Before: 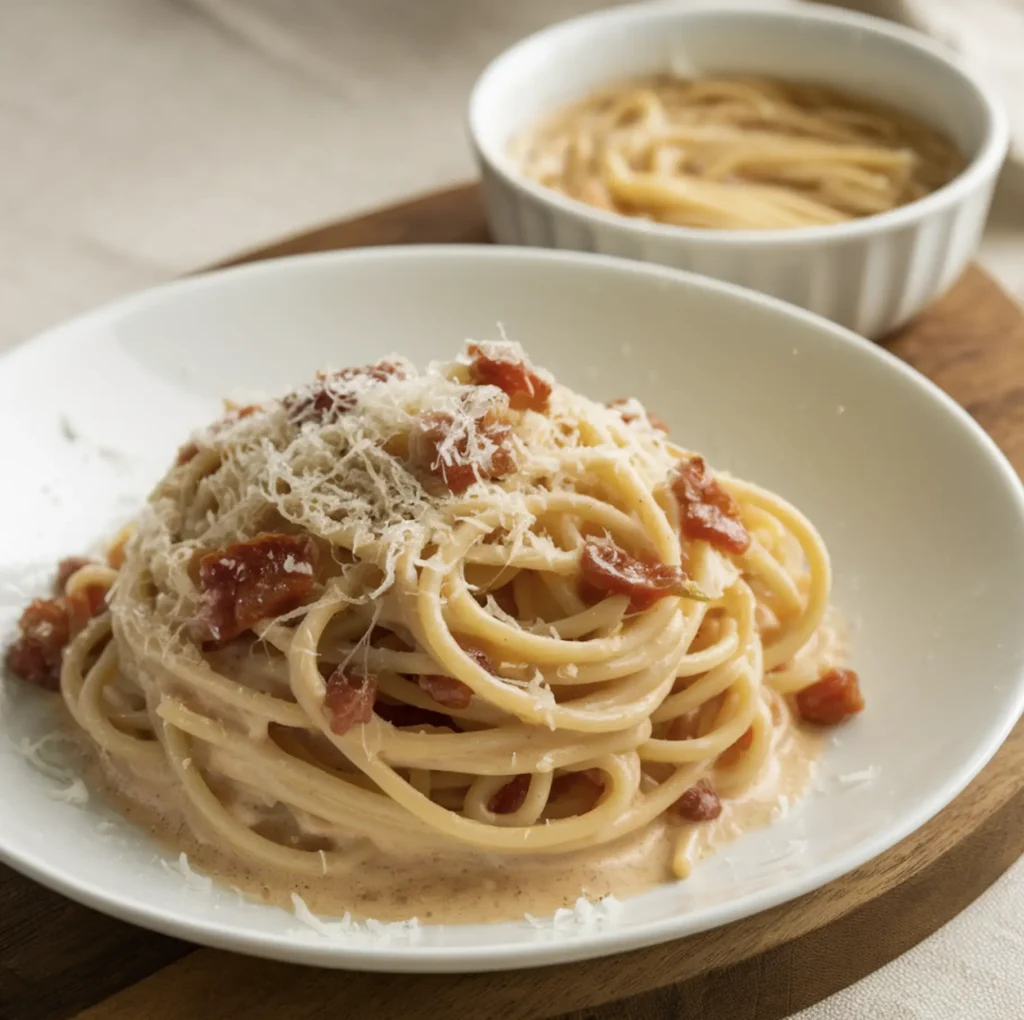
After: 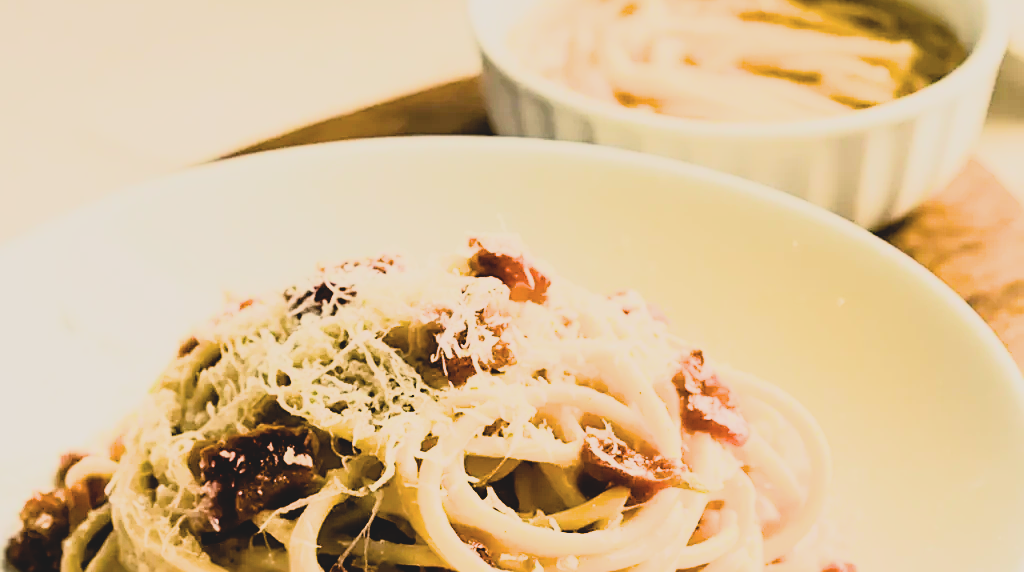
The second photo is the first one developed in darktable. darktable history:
contrast brightness saturation: contrast -0.15, brightness 0.05, saturation -0.12
rgb curve: curves: ch0 [(0, 0) (0.21, 0.15) (0.24, 0.21) (0.5, 0.75) (0.75, 0.96) (0.89, 0.99) (1, 1)]; ch1 [(0, 0.02) (0.21, 0.13) (0.25, 0.2) (0.5, 0.67) (0.75, 0.9) (0.89, 0.97) (1, 1)]; ch2 [(0, 0.02) (0.21, 0.13) (0.25, 0.2) (0.5, 0.67) (0.75, 0.9) (0.89, 0.97) (1, 1)], compensate middle gray true
tone equalizer: -8 EV -0.417 EV, -7 EV -0.389 EV, -6 EV -0.333 EV, -5 EV -0.222 EV, -3 EV 0.222 EV, -2 EV 0.333 EV, -1 EV 0.389 EV, +0 EV 0.417 EV, edges refinement/feathering 500, mask exposure compensation -1.57 EV, preserve details no
sharpen: on, module defaults
filmic rgb: black relative exposure -9.5 EV, white relative exposure 3.02 EV, hardness 6.12
crop and rotate: top 10.605%, bottom 33.274%
exposure: black level correction 0.002, exposure -0.1 EV, compensate highlight preservation false
color balance rgb: shadows lift › chroma 3%, shadows lift › hue 240.84°, highlights gain › chroma 3%, highlights gain › hue 73.2°, global offset › luminance -0.5%, perceptual saturation grading › global saturation 20%, perceptual saturation grading › highlights -25%, perceptual saturation grading › shadows 50%, global vibrance 25.26%
